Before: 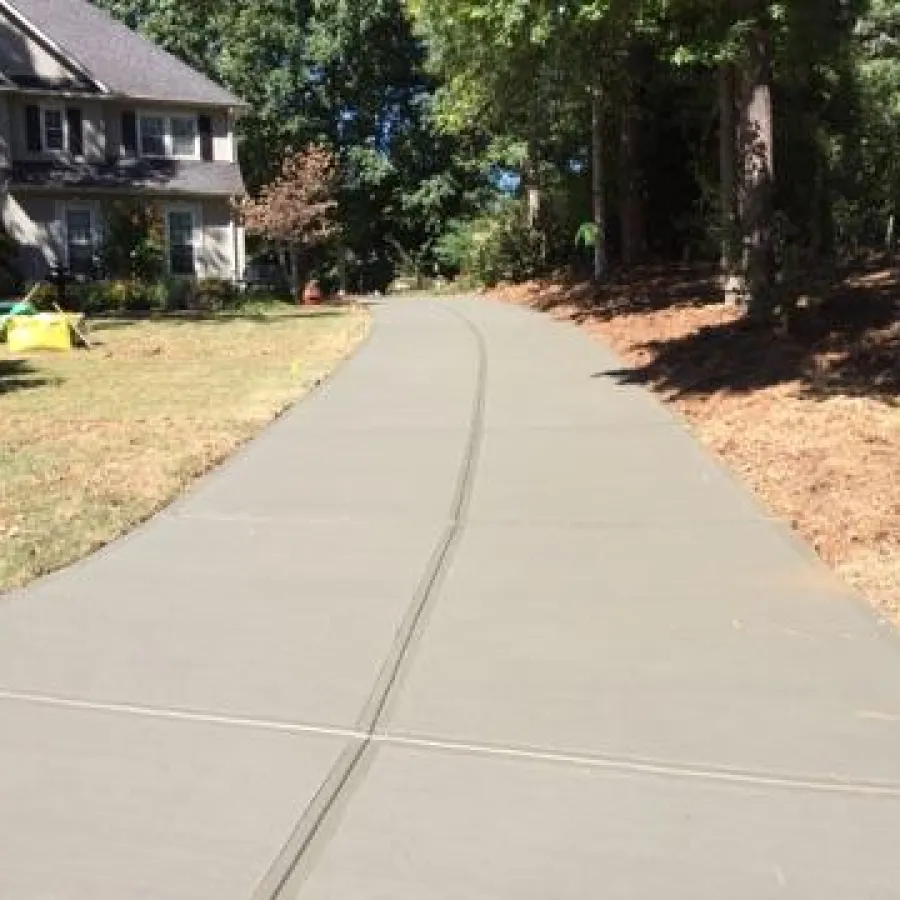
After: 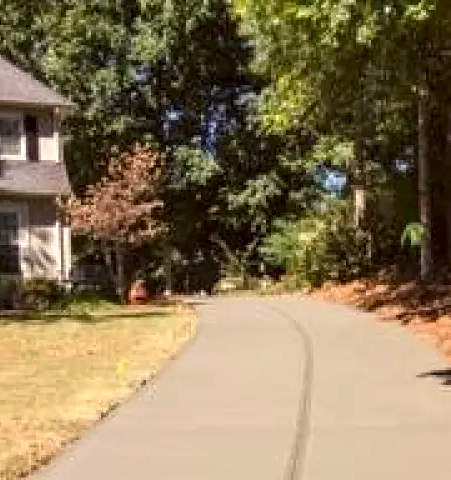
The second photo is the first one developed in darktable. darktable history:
crop: left 19.392%, right 30.475%, bottom 46.613%
local contrast: detail 130%
tone equalizer: on, module defaults
color correction: highlights a* 6.34, highlights b* 7.57, shadows a* 6.21, shadows b* 7.51, saturation 0.908
color balance rgb: perceptual saturation grading › global saturation 30.071%, global vibrance 0.592%
